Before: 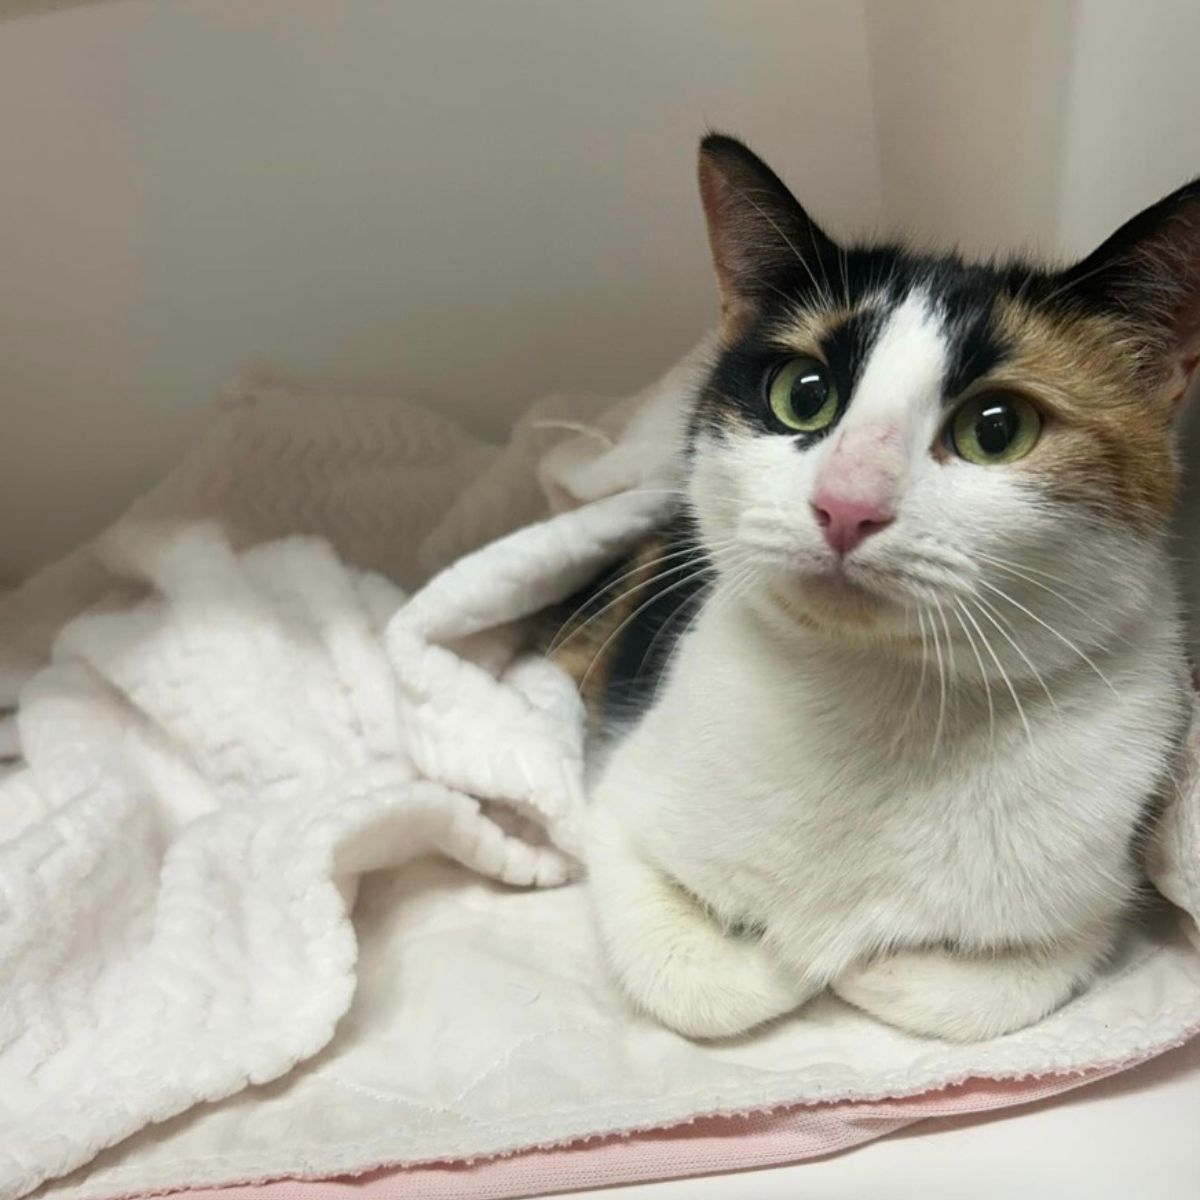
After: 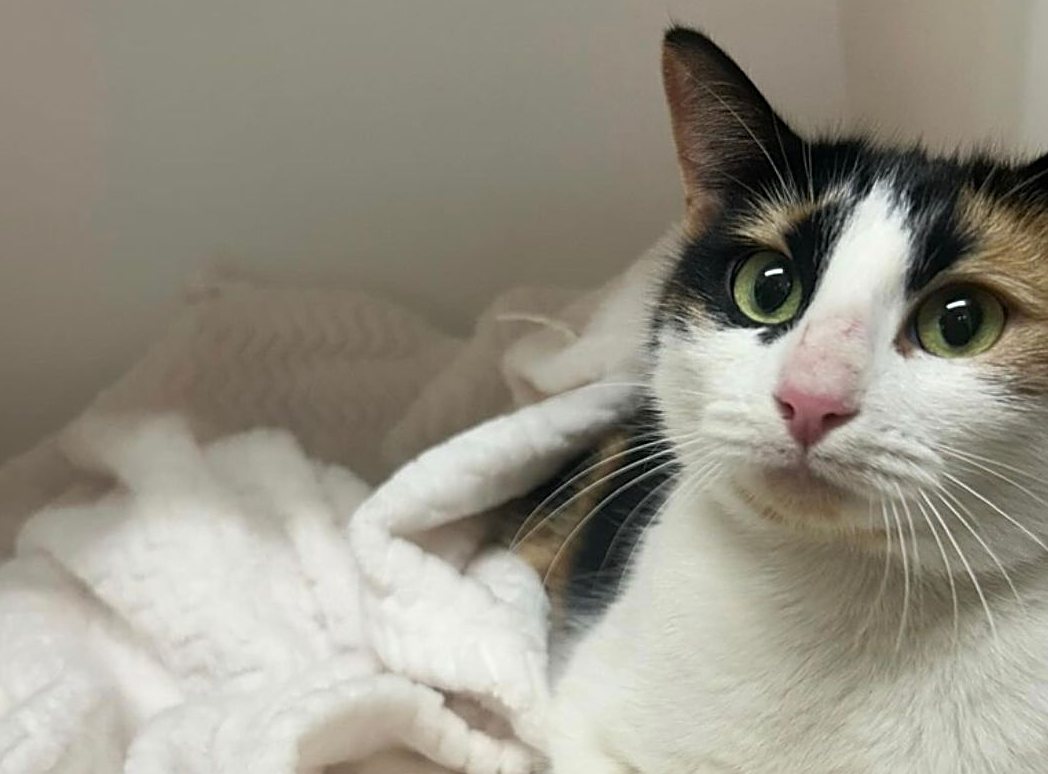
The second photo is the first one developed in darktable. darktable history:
crop: left 3.015%, top 8.969%, right 9.647%, bottom 26.457%
sharpen: on, module defaults
